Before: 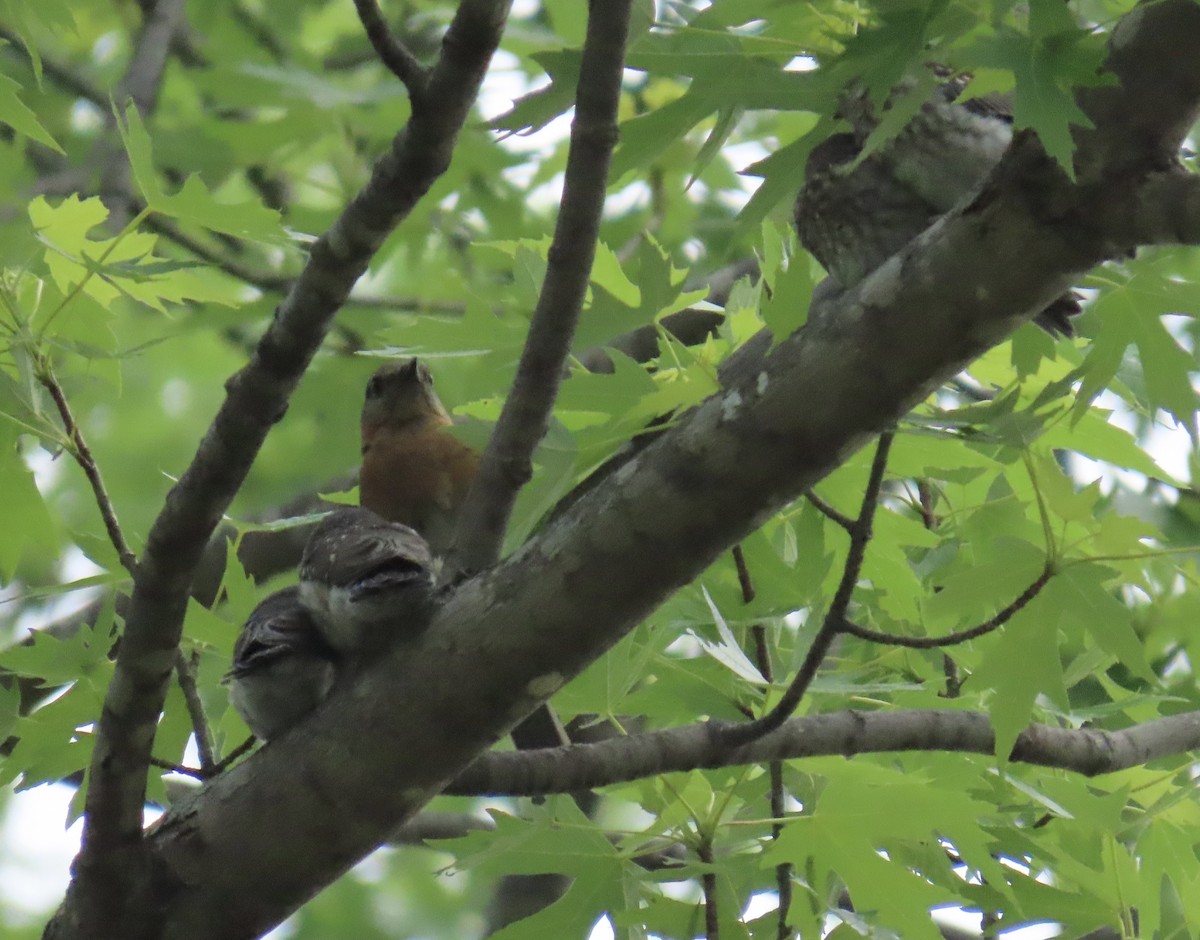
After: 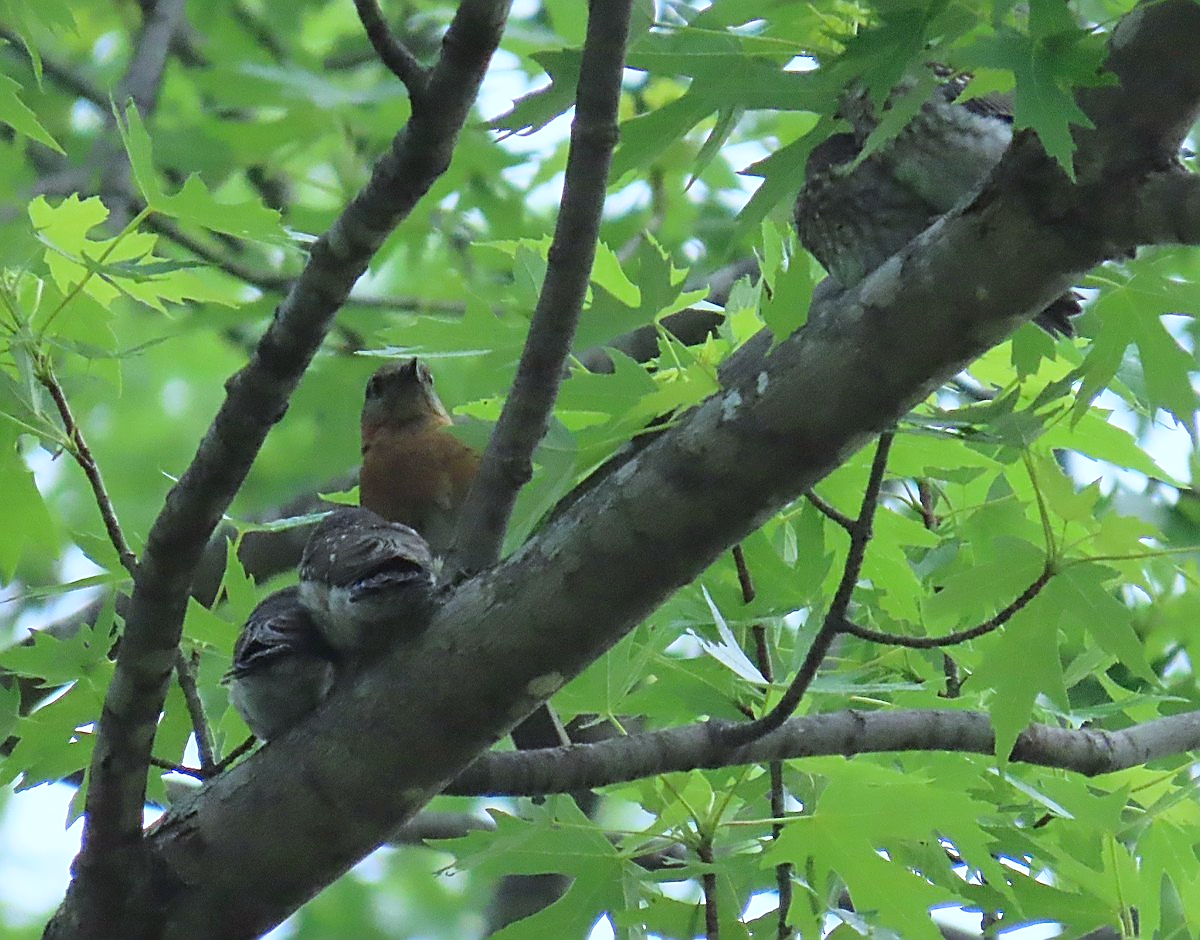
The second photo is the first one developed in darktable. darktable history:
tone curve: curves: ch0 [(0, 0.028) (0.138, 0.156) (0.468, 0.516) (0.754, 0.823) (1, 1)], color space Lab, linked channels, preserve colors none
sharpen: radius 1.685, amount 1.294
white balance: red 0.931, blue 1.11
